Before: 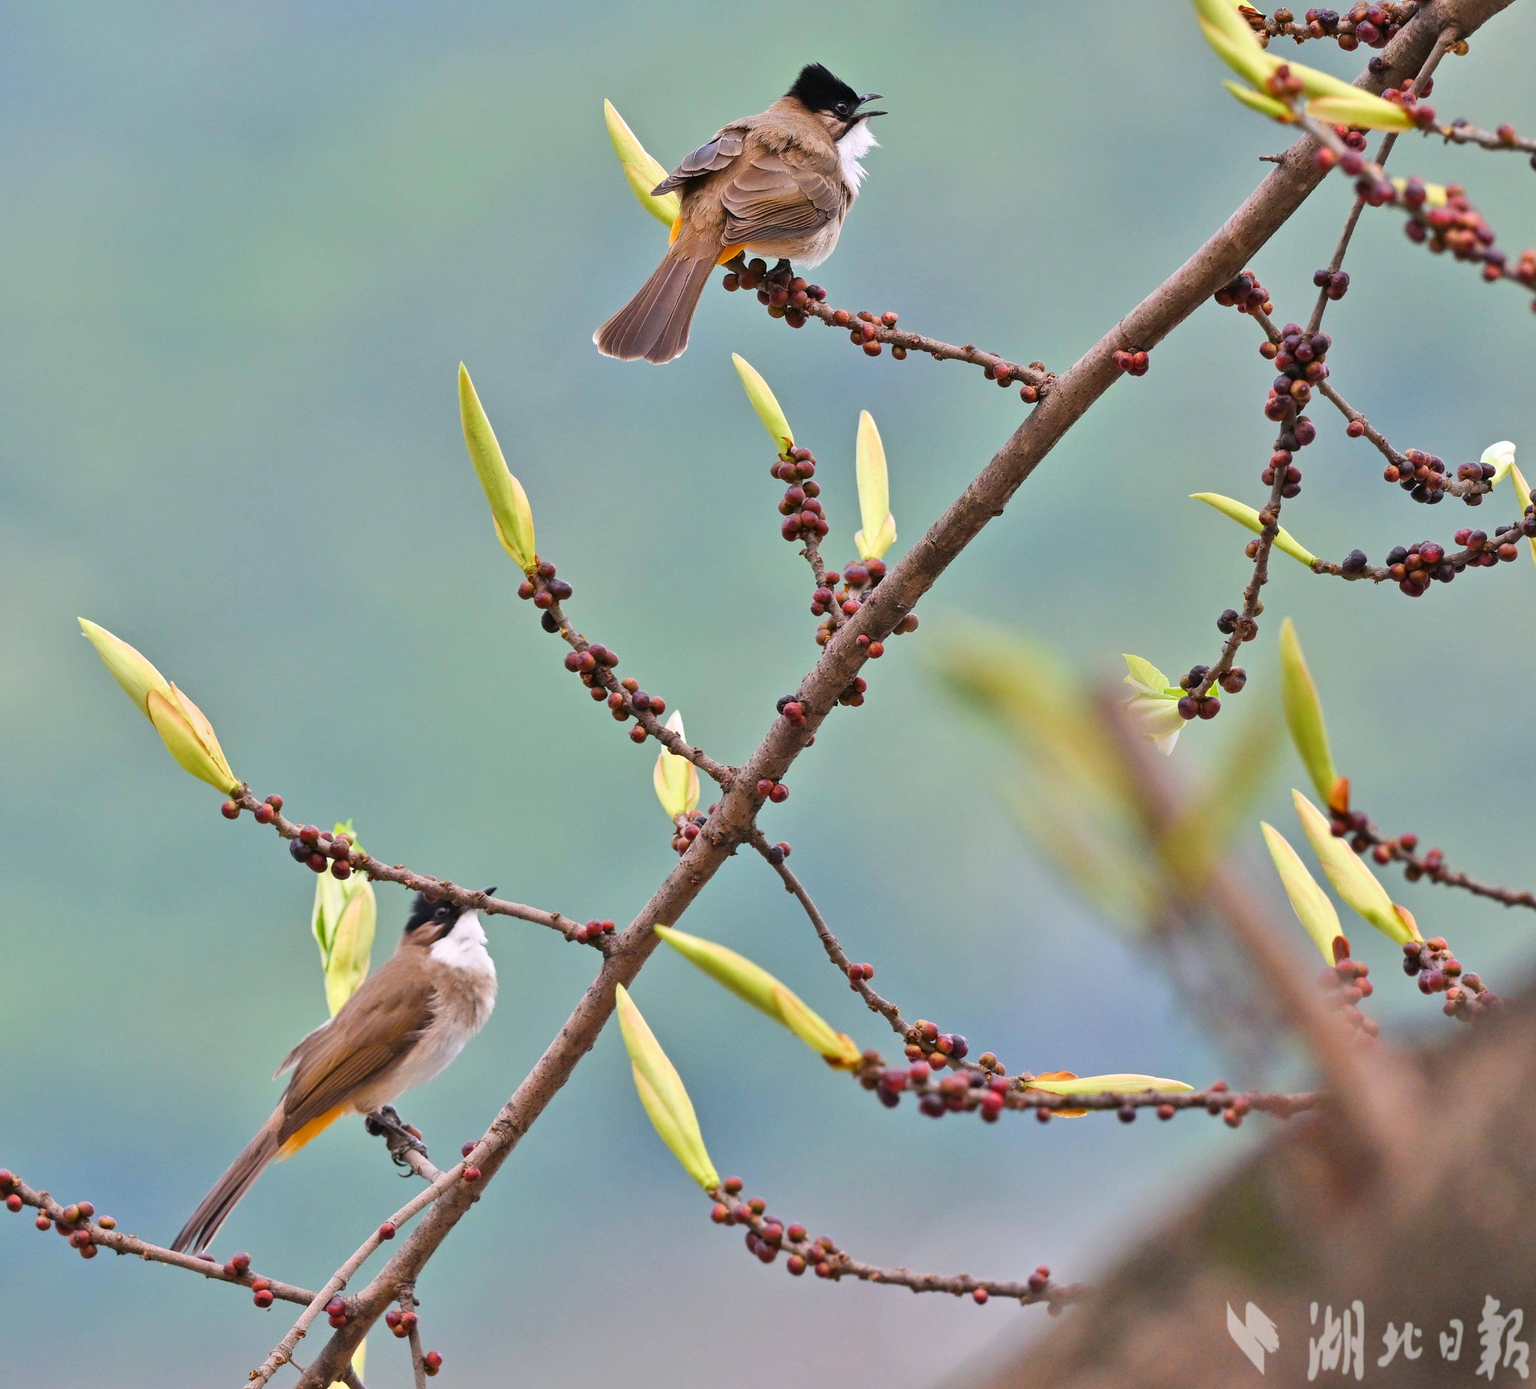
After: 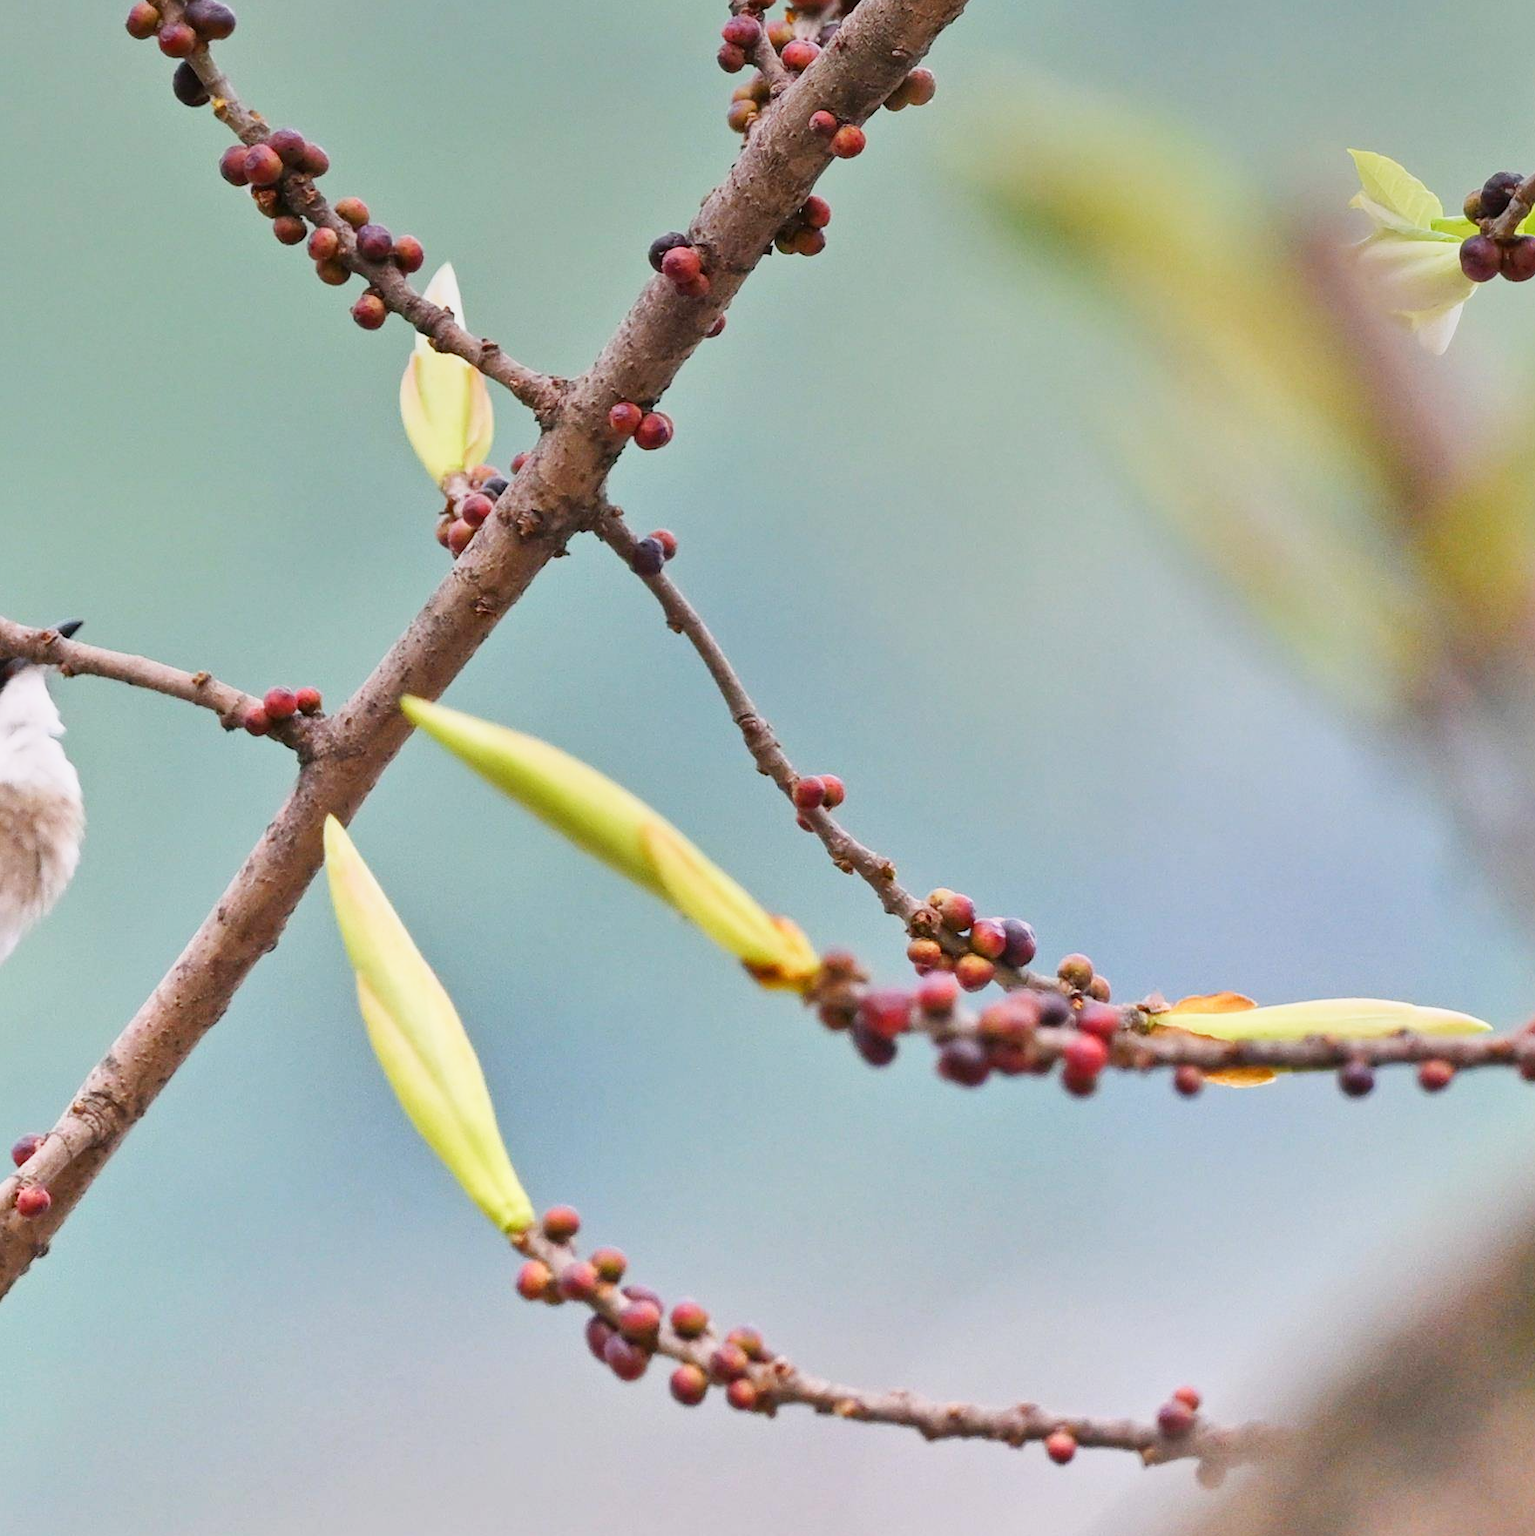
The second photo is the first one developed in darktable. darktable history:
graduated density: on, module defaults
base curve: curves: ch0 [(0, 0) (0.204, 0.334) (0.55, 0.733) (1, 1)], preserve colors none
tone equalizer: on, module defaults
crop: left 29.672%, top 41.786%, right 20.851%, bottom 3.487%
